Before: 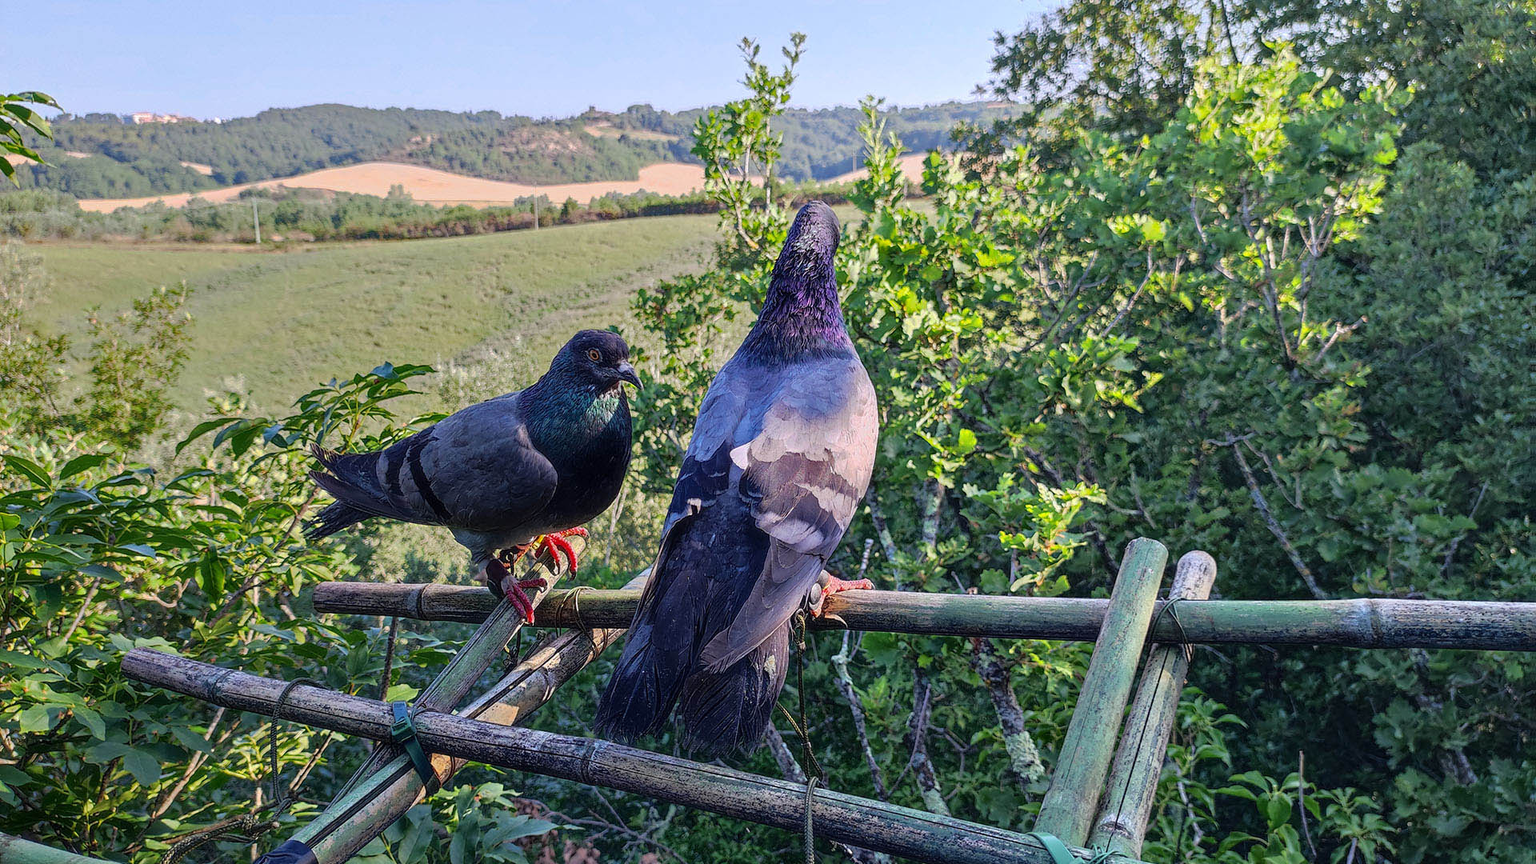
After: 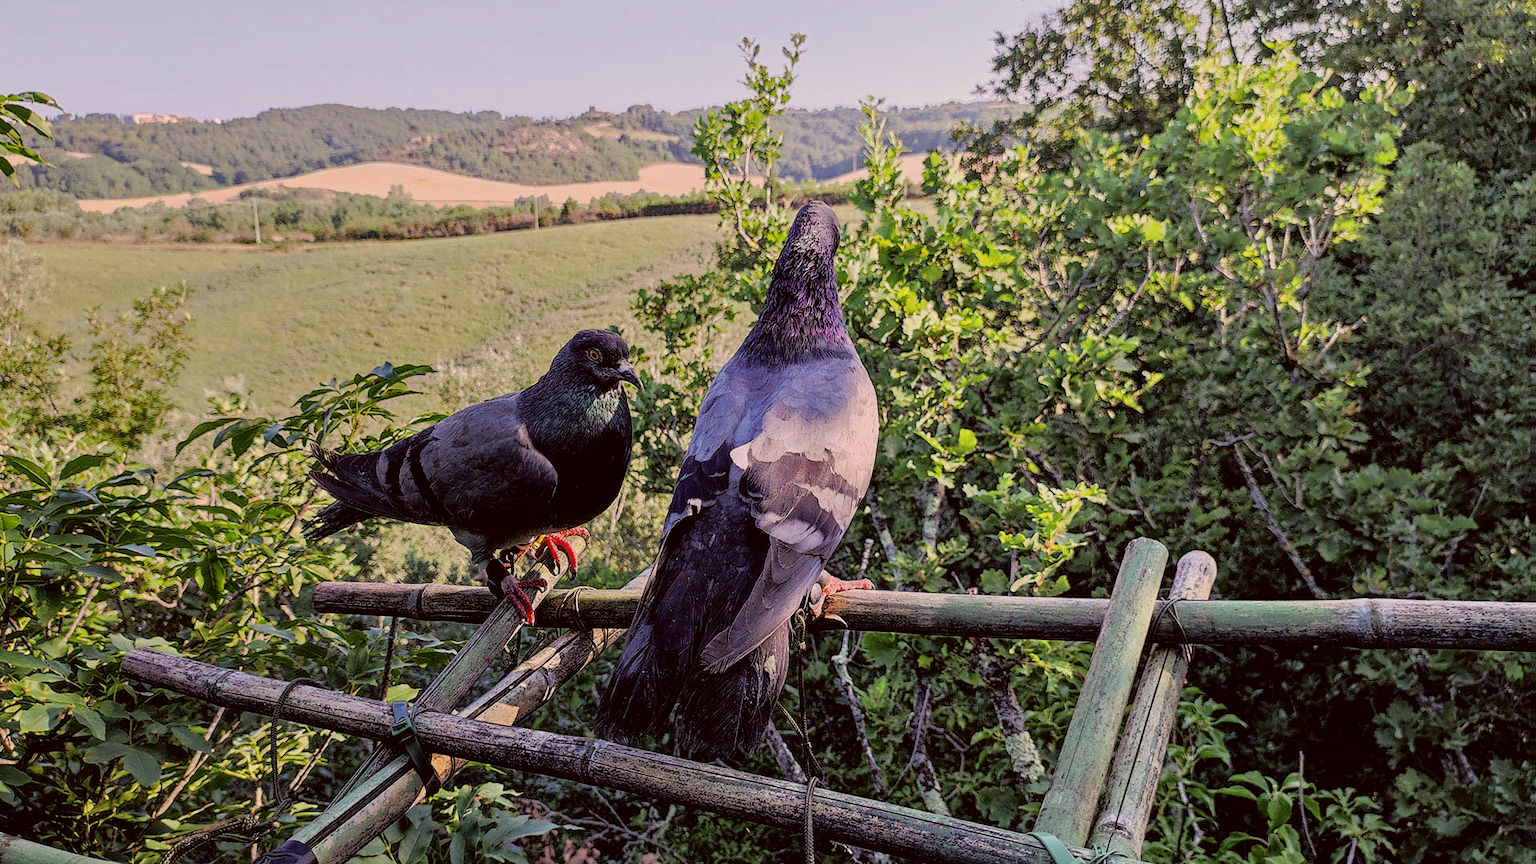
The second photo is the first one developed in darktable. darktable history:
color correction: highlights a* 6.3, highlights b* 8.22, shadows a* 6.35, shadows b* 7.17, saturation 0.885
filmic rgb: black relative exposure -7.74 EV, white relative exposure 4.38 EV, hardness 3.75, latitude 49.44%, contrast 1.101
